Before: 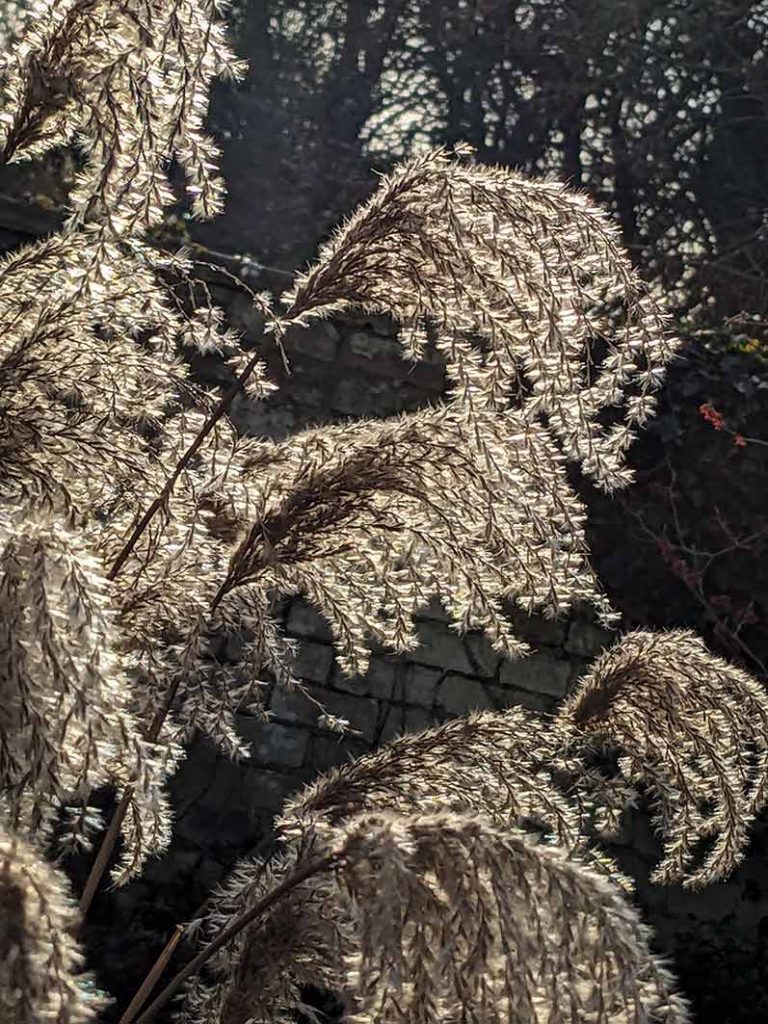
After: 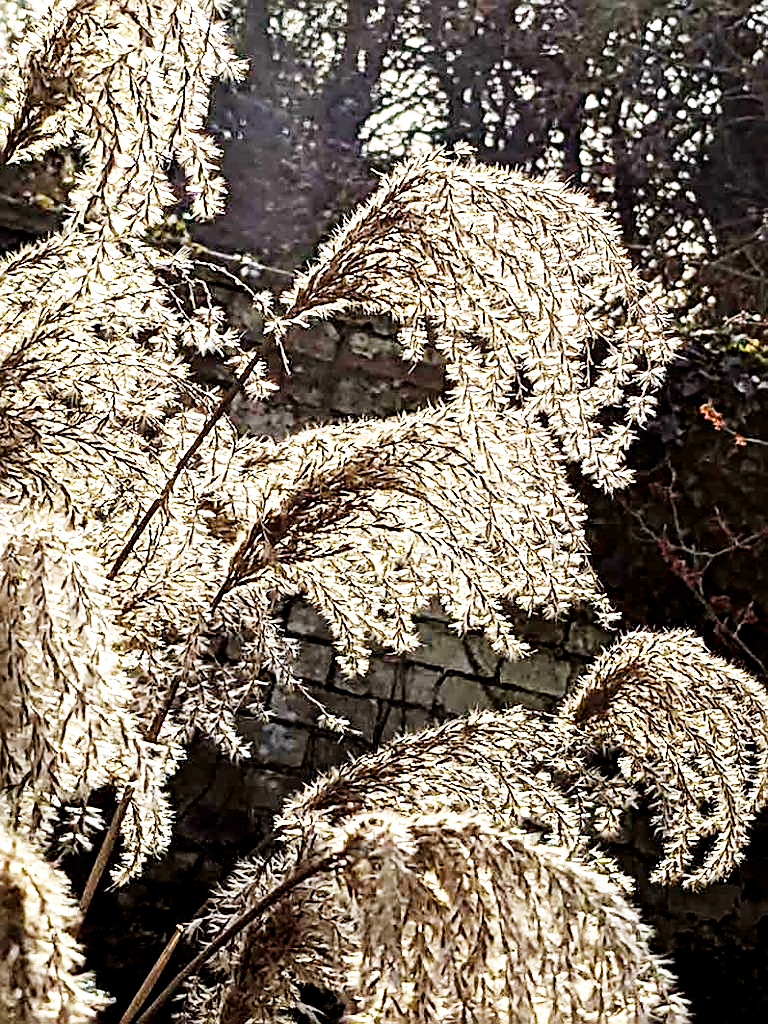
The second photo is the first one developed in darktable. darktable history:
base curve: curves: ch0 [(0, 0.003) (0.001, 0.002) (0.006, 0.004) (0.02, 0.022) (0.048, 0.086) (0.094, 0.234) (0.162, 0.431) (0.258, 0.629) (0.385, 0.8) (0.548, 0.918) (0.751, 0.988) (1, 1)], preserve colors none
exposure: black level correction 0.001, exposure 0.601 EV, compensate highlight preservation false
color zones: curves: ch2 [(0, 0.558) (0.066, 0.578) (0.286, 0.504) (0.429, 0.5) (0.571, 0.5) (0.714, 0.5) (0.857, 0.5) (1, 0.558)]
sharpen: radius 2.675, amount 0.669
levels: levels [0.023, 0.511, 1]
fill light: exposure -1.38 EV
color balance: mode lift, gamma, gain (sRGB), lift [1, 1.028, 1, 0.973]
